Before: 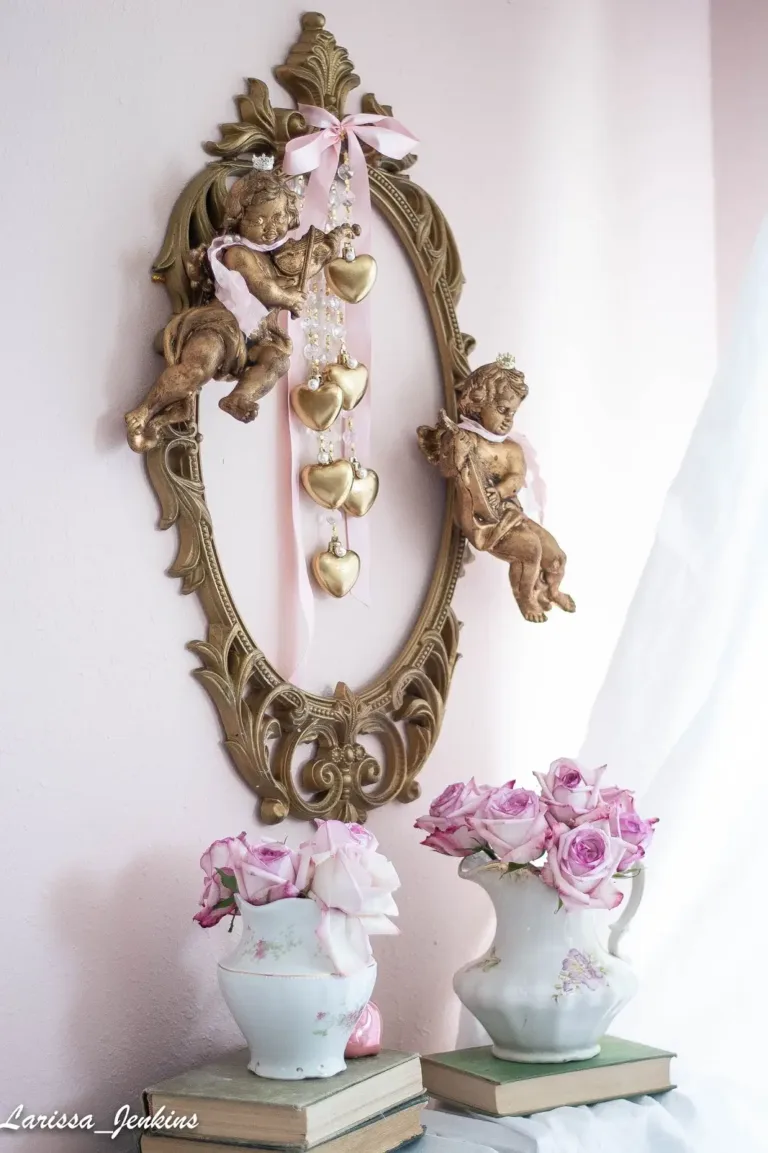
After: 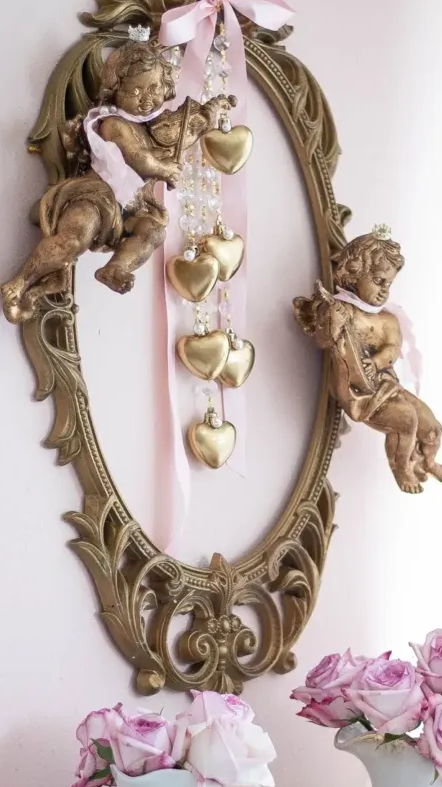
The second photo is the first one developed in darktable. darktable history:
crop: left 16.176%, top 11.212%, right 26.262%, bottom 20.501%
